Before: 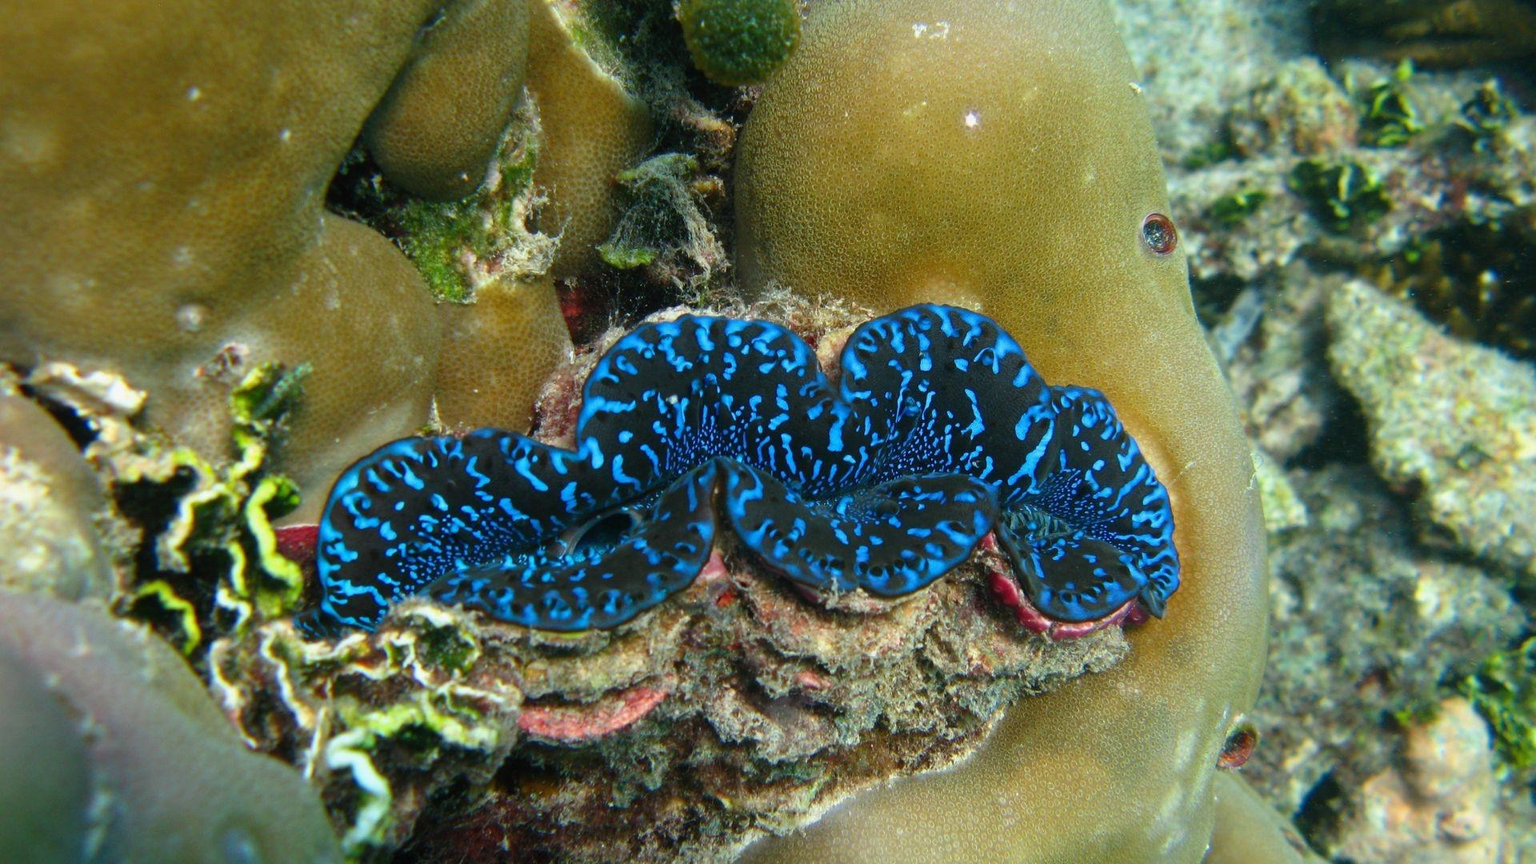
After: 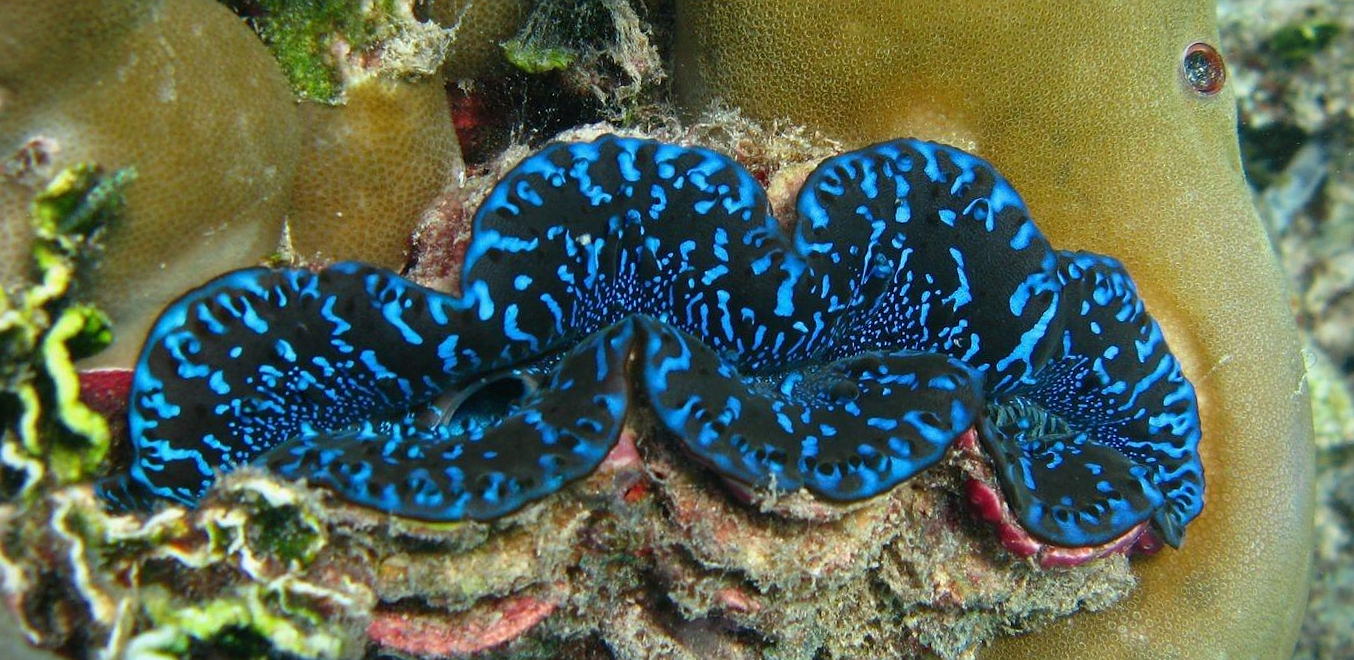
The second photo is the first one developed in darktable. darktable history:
sharpen: radius 1
crop and rotate: angle -3.37°, left 9.79%, top 20.73%, right 12.42%, bottom 11.82%
vignetting: fall-off start 91.19%
